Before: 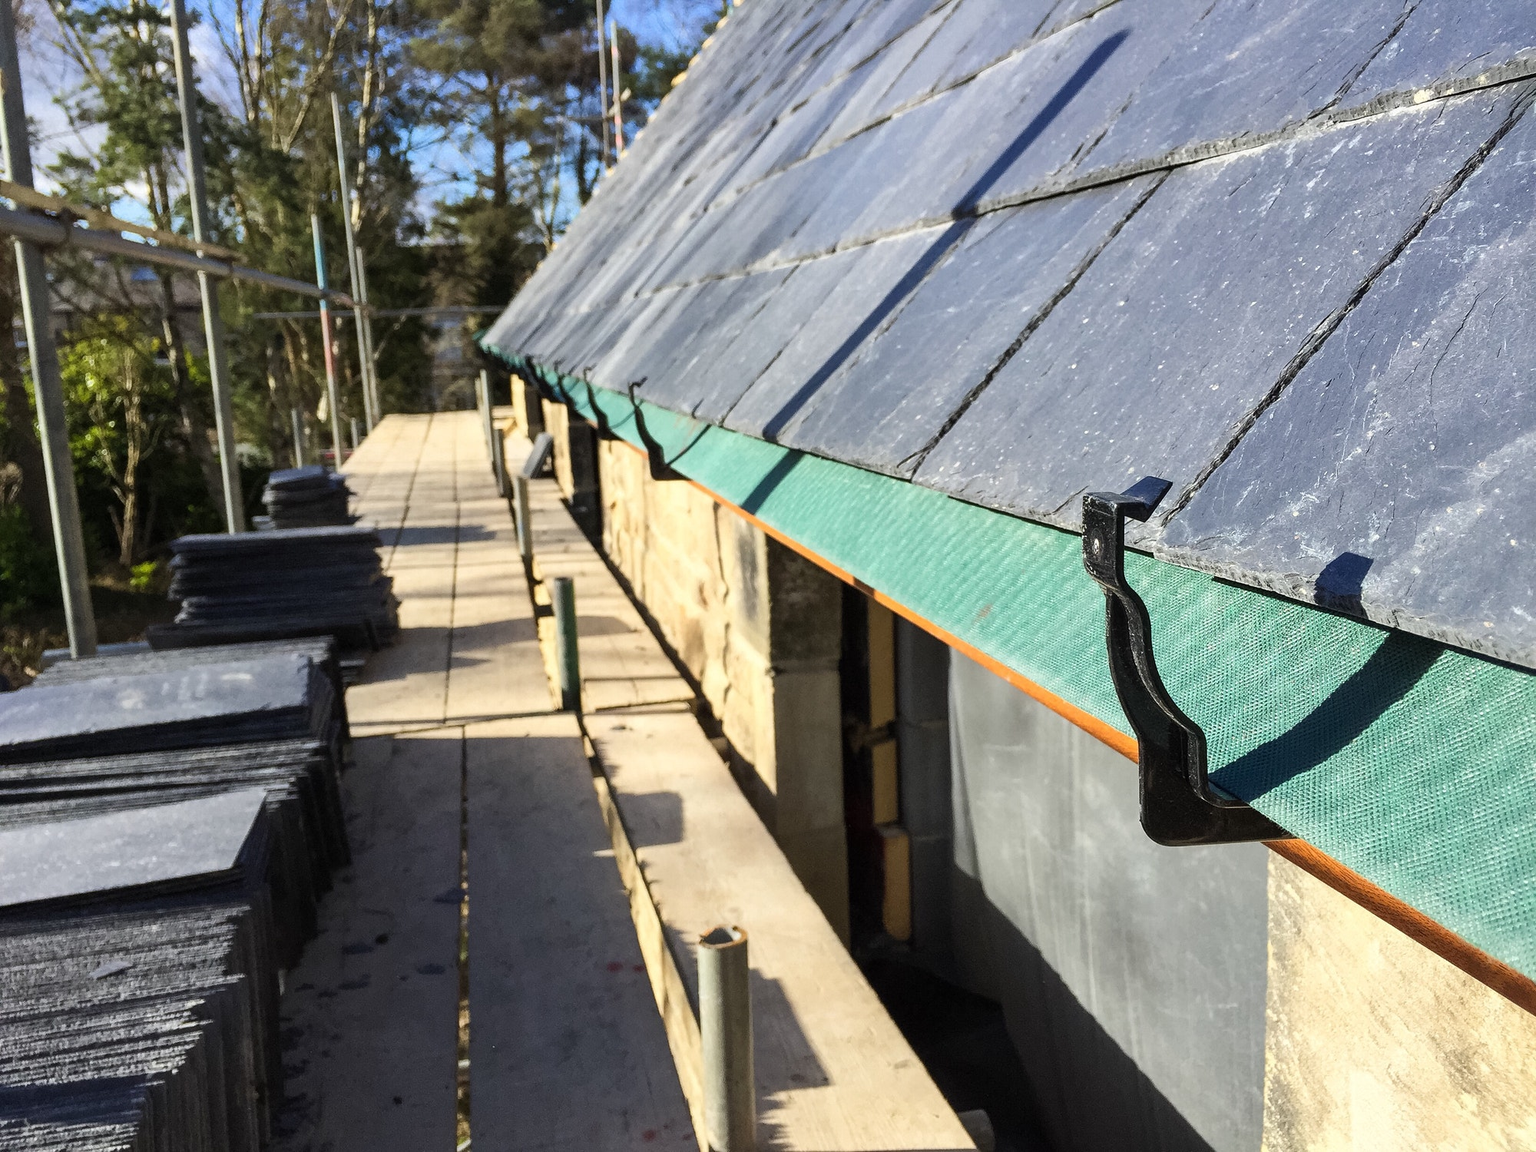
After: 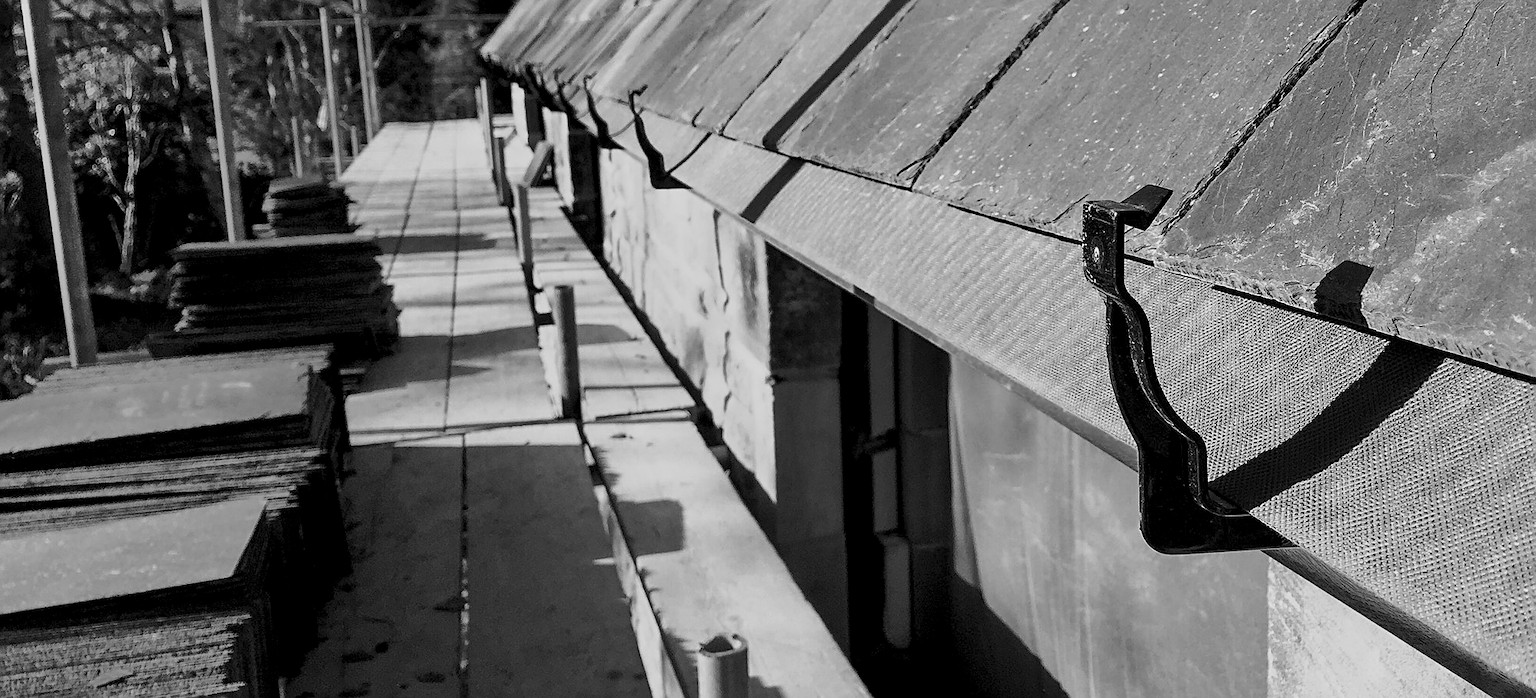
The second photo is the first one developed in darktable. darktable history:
sharpen: on, module defaults
monochrome: a -11.7, b 1.62, size 0.5, highlights 0.38
base curve: curves: ch0 [(0, 0) (0.073, 0.04) (0.157, 0.139) (0.492, 0.492) (0.758, 0.758) (1, 1)], preserve colors none
white balance: emerald 1
tone equalizer: -7 EV -0.63 EV, -6 EV 1 EV, -5 EV -0.45 EV, -4 EV 0.43 EV, -3 EV 0.41 EV, -2 EV 0.15 EV, -1 EV -0.15 EV, +0 EV -0.39 EV, smoothing diameter 25%, edges refinement/feathering 10, preserve details guided filter
crop and rotate: top 25.357%, bottom 13.942%
exposure: black level correction 0.009, exposure -0.637 EV, compensate highlight preservation false
contrast brightness saturation: brightness 0.15
